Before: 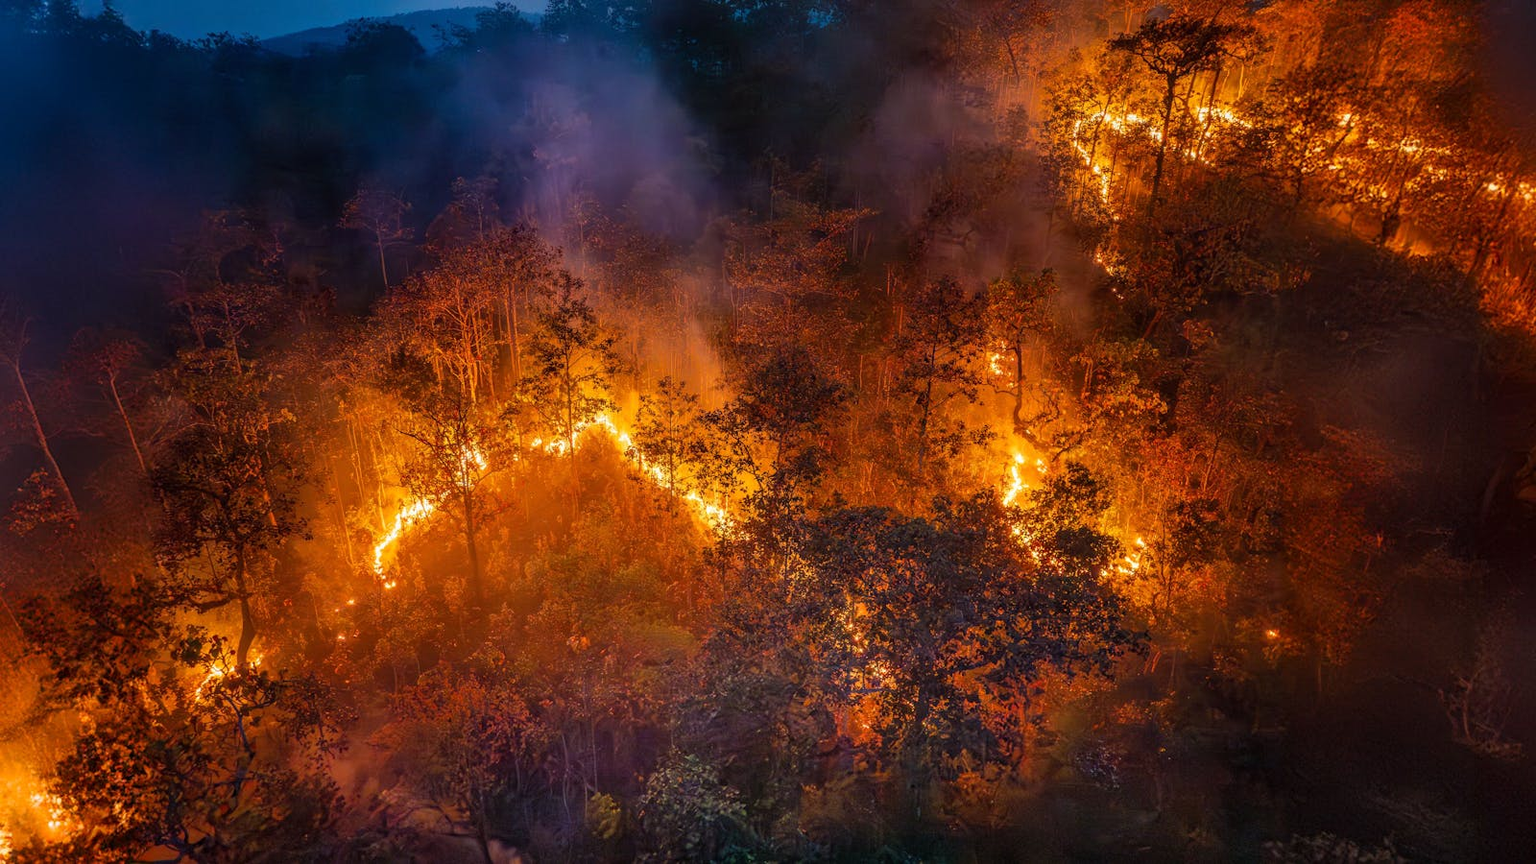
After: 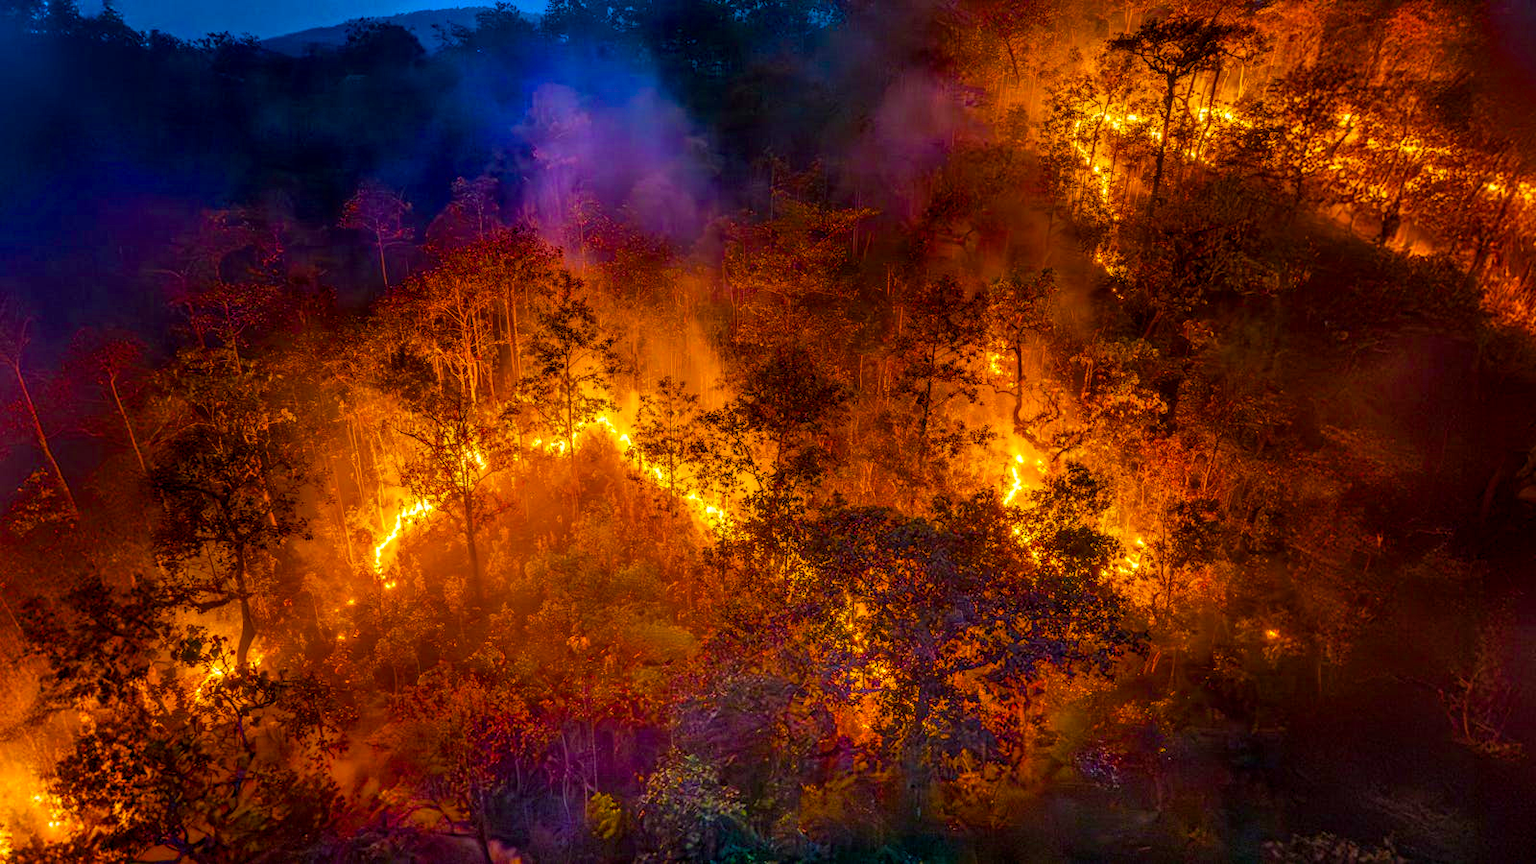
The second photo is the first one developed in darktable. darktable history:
color balance rgb: linear chroma grading › shadows 16.756%, linear chroma grading › highlights 60.44%, linear chroma grading › global chroma 49.341%, perceptual saturation grading › global saturation 20%, perceptual saturation grading › highlights -25.815%, perceptual saturation grading › shadows 25.305%, global vibrance 9.174%
shadows and highlights: shadows 18.13, highlights -84.98, soften with gaussian
local contrast: on, module defaults
